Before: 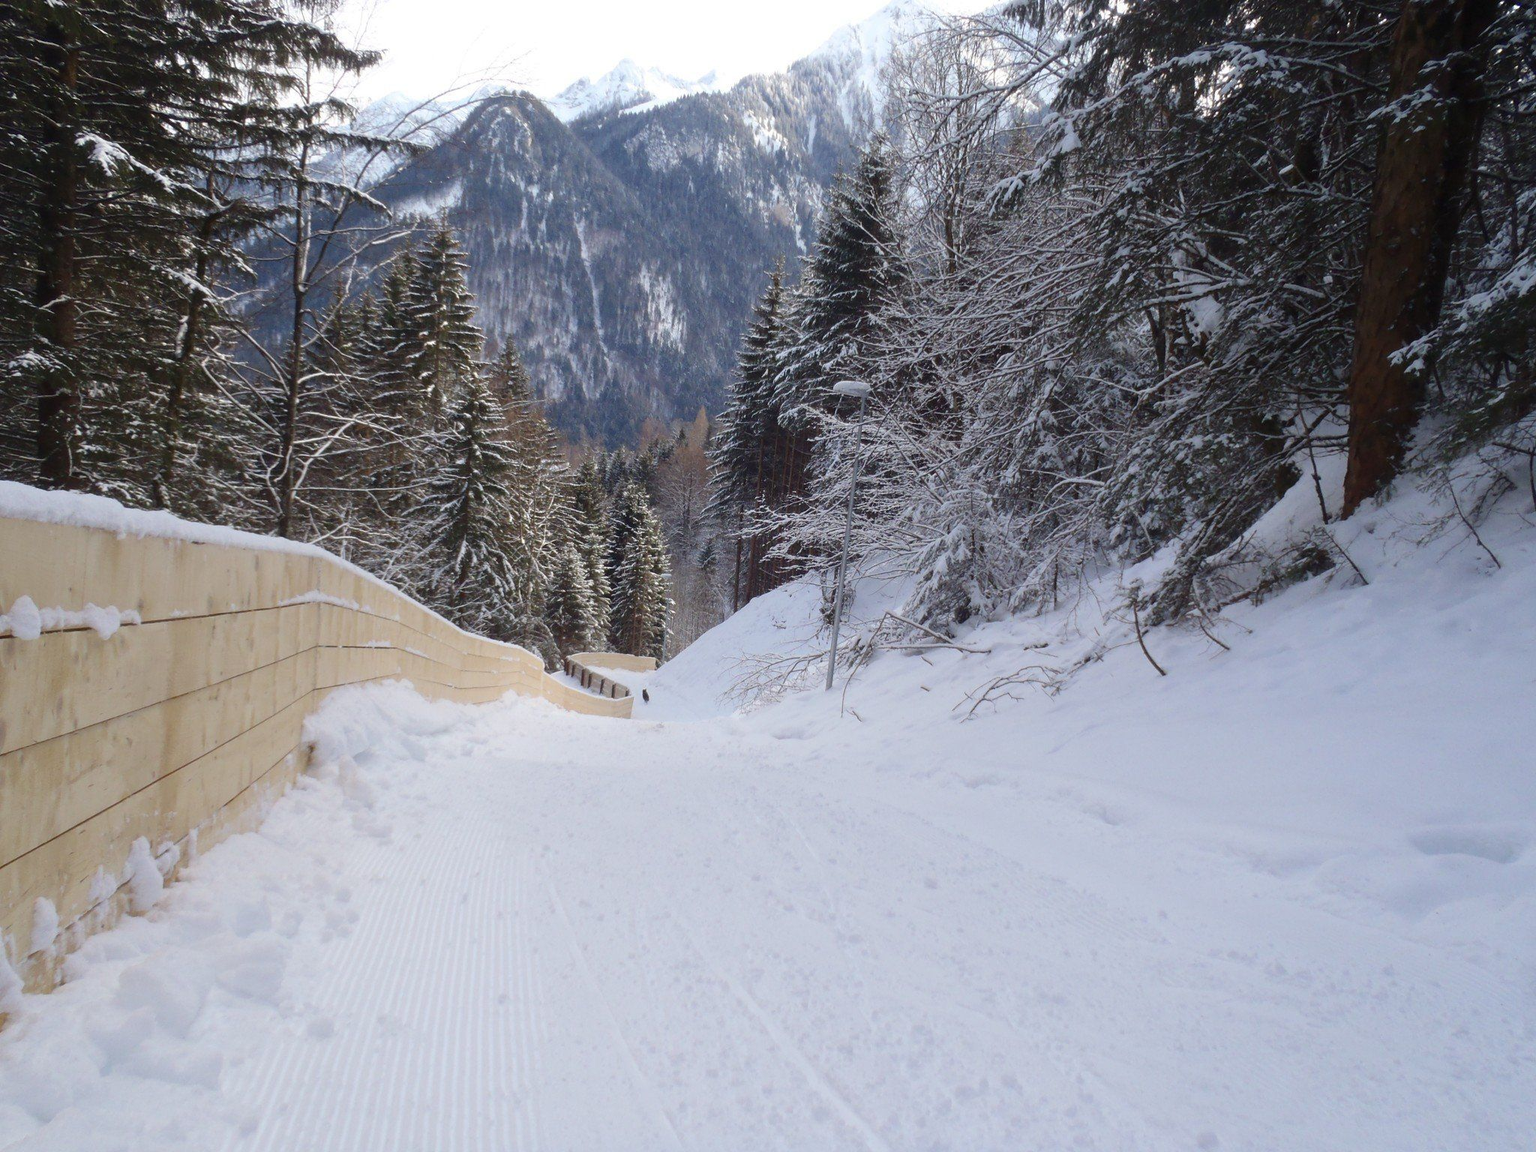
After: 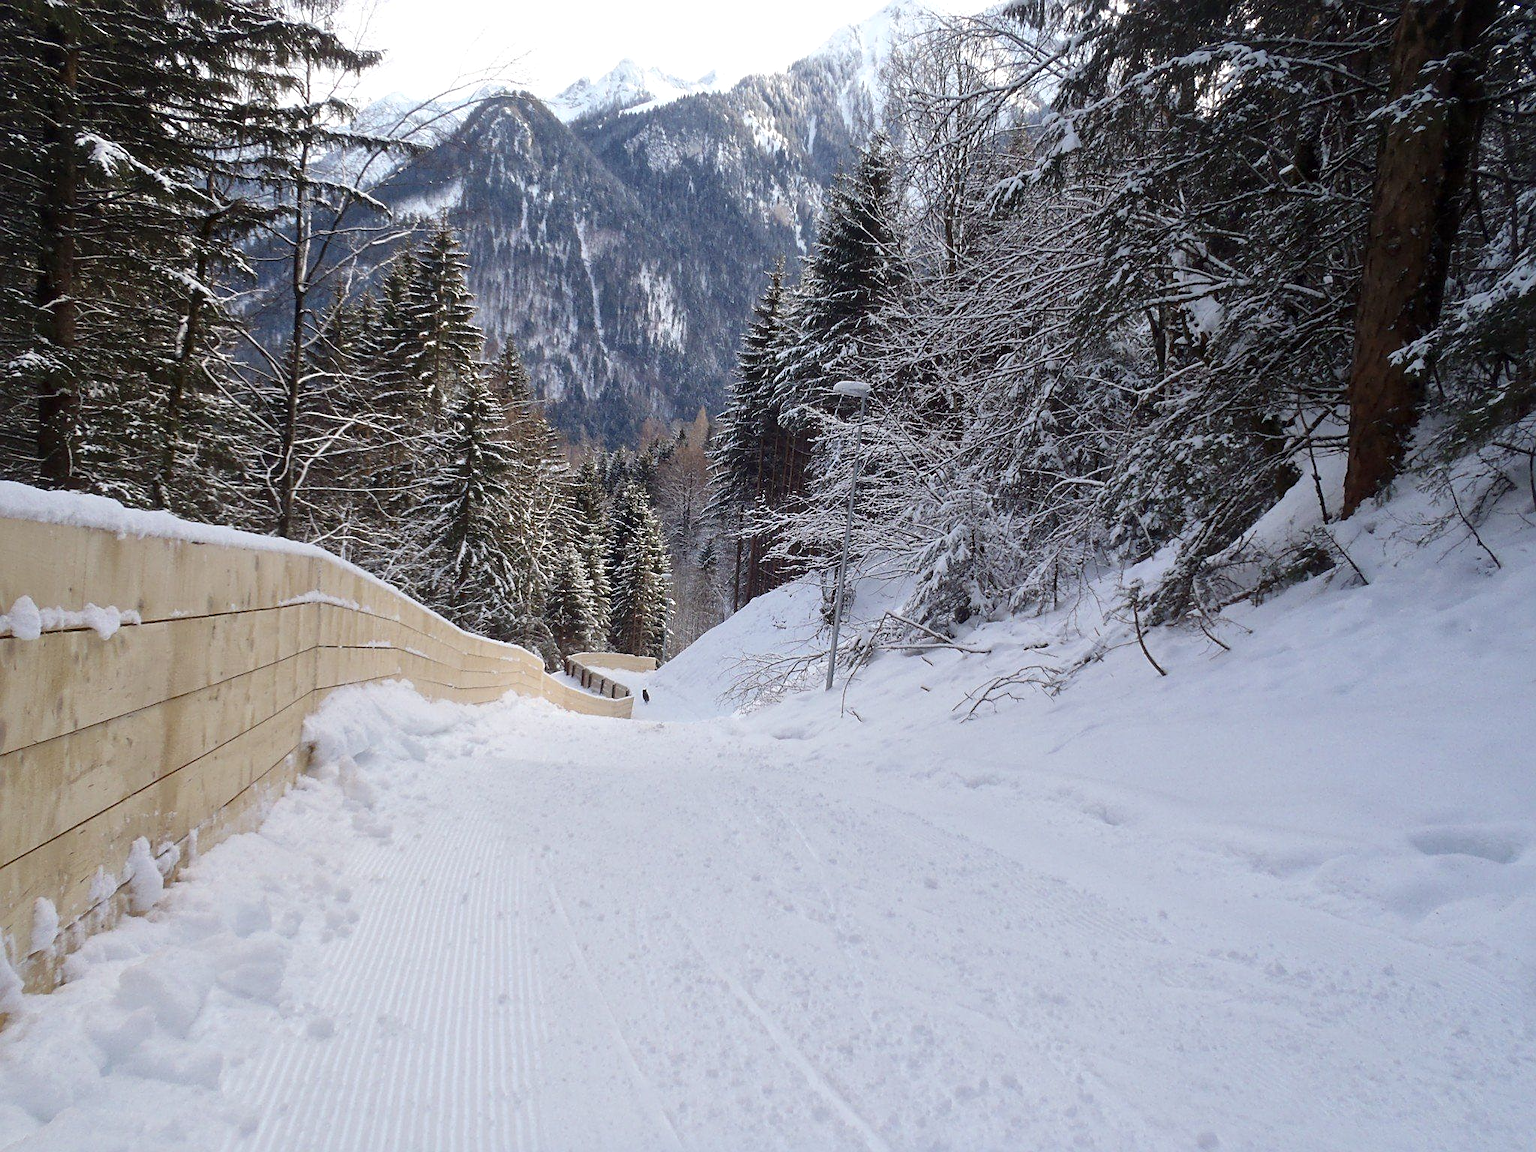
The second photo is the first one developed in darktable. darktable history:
sharpen: on, module defaults
local contrast: mode bilateral grid, contrast 19, coarseness 50, detail 143%, midtone range 0.2
